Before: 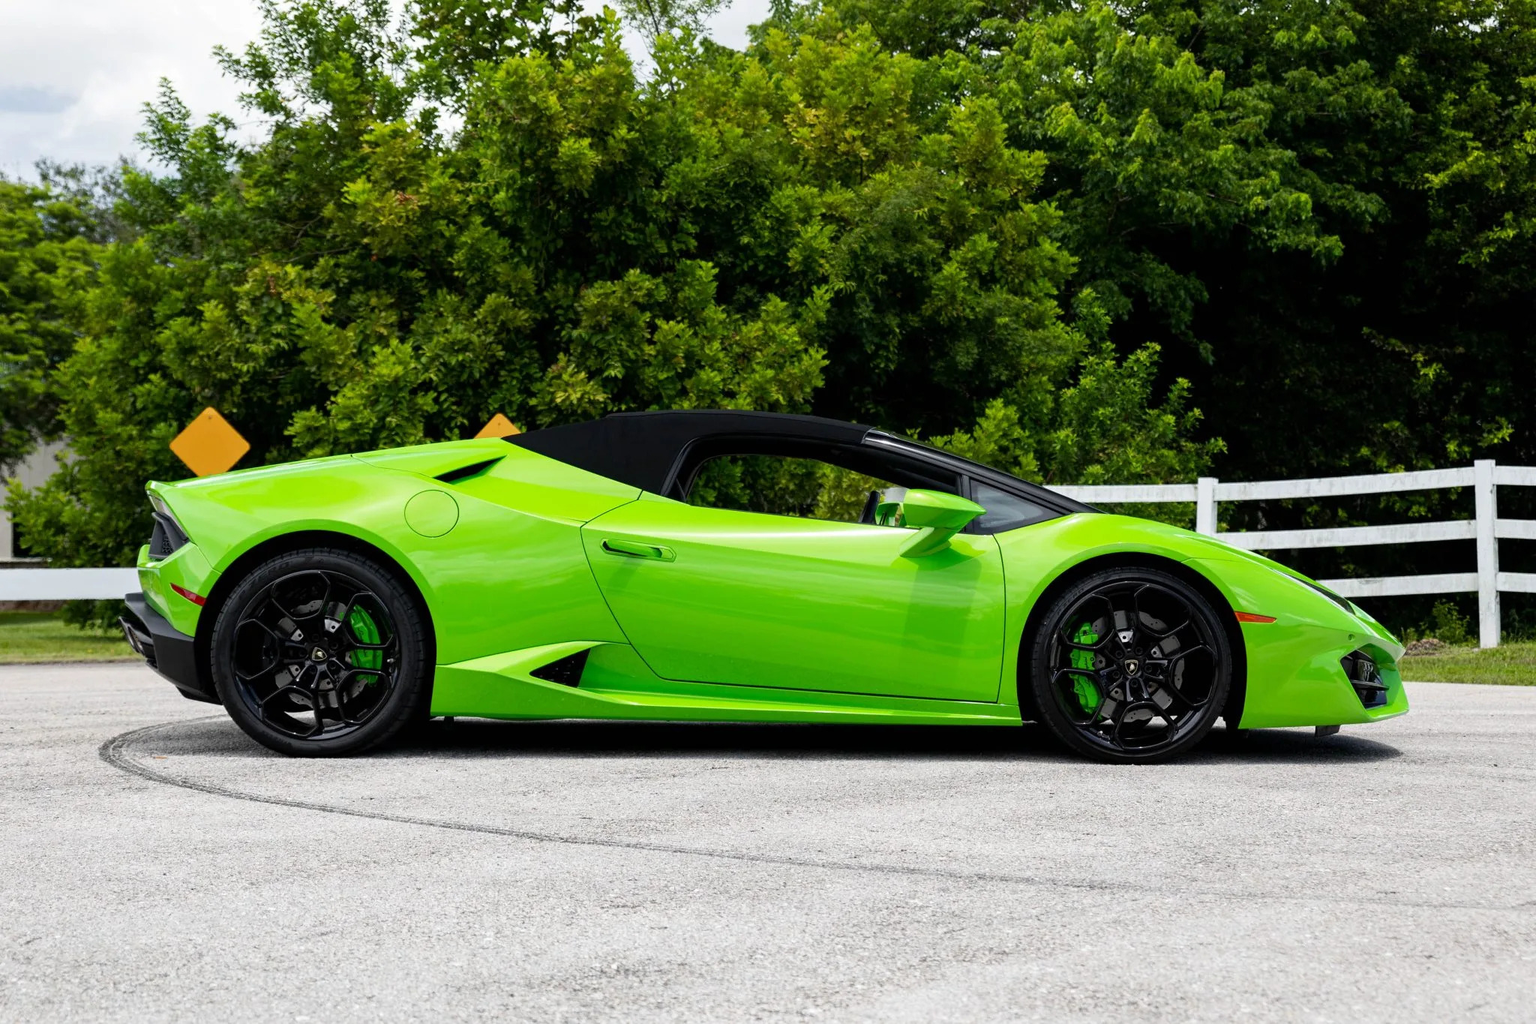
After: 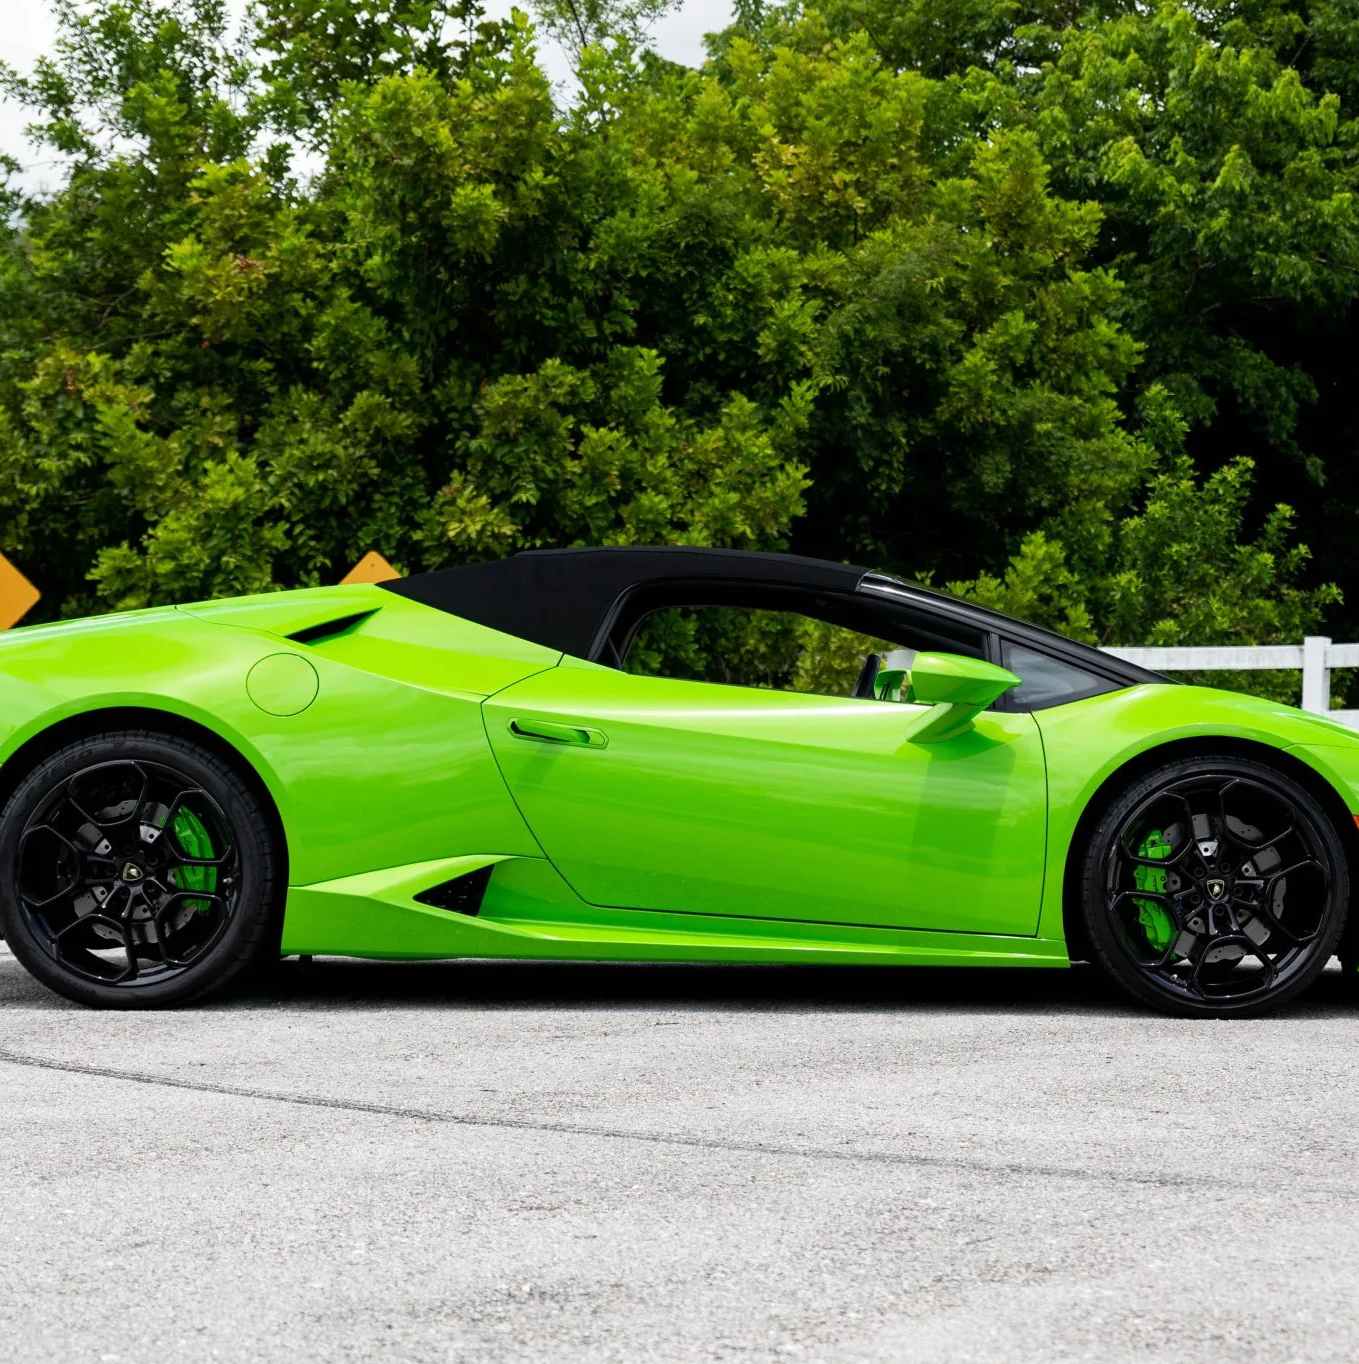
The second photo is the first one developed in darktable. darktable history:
crop and rotate: left 14.312%, right 19.308%
